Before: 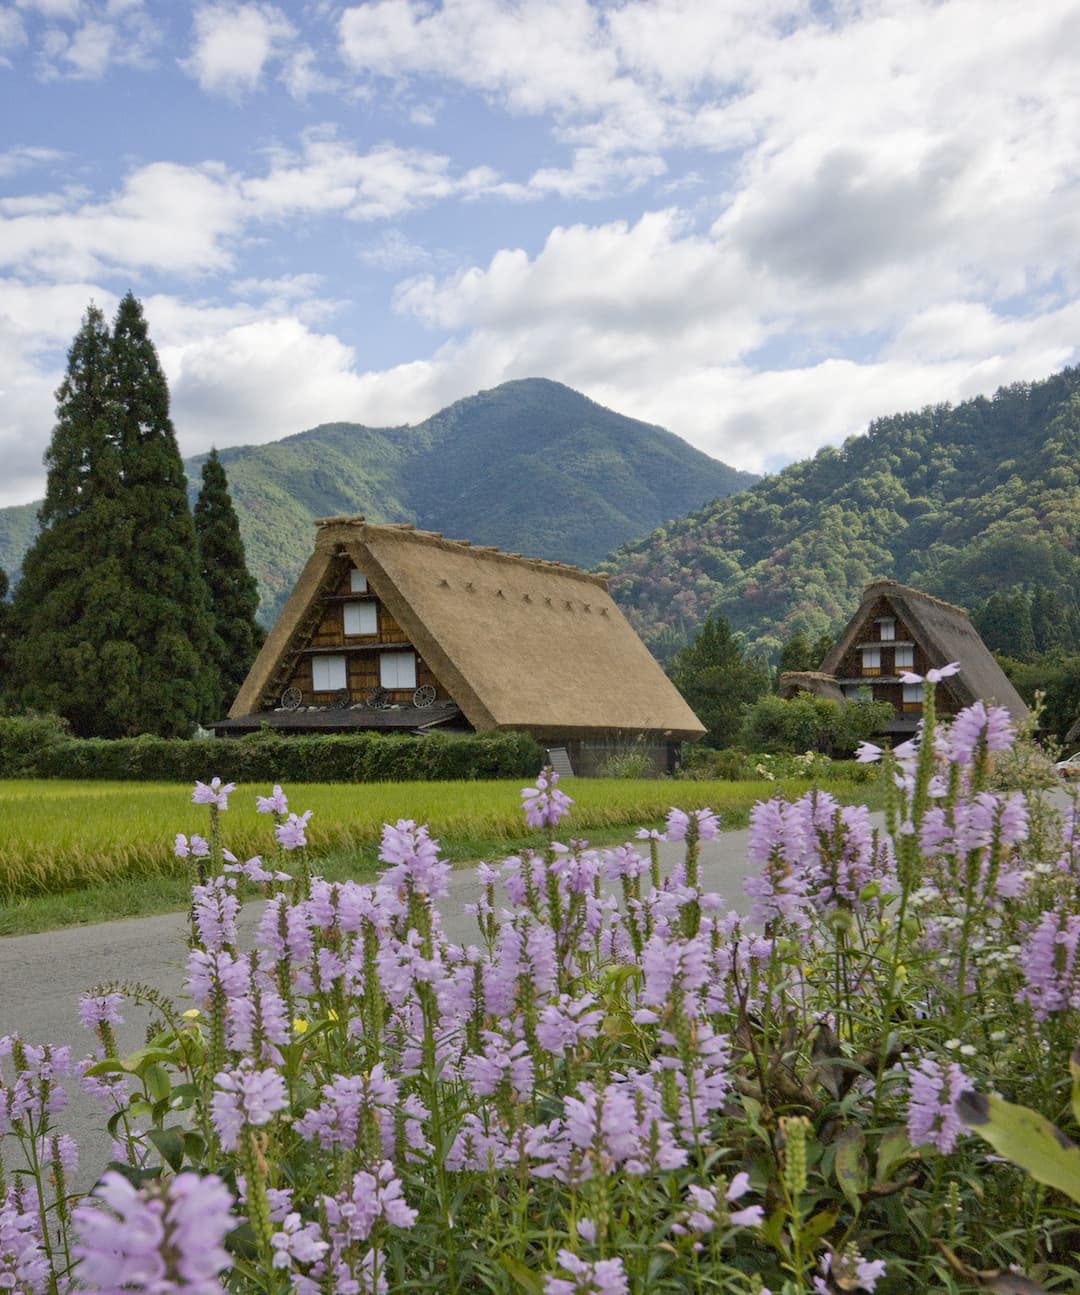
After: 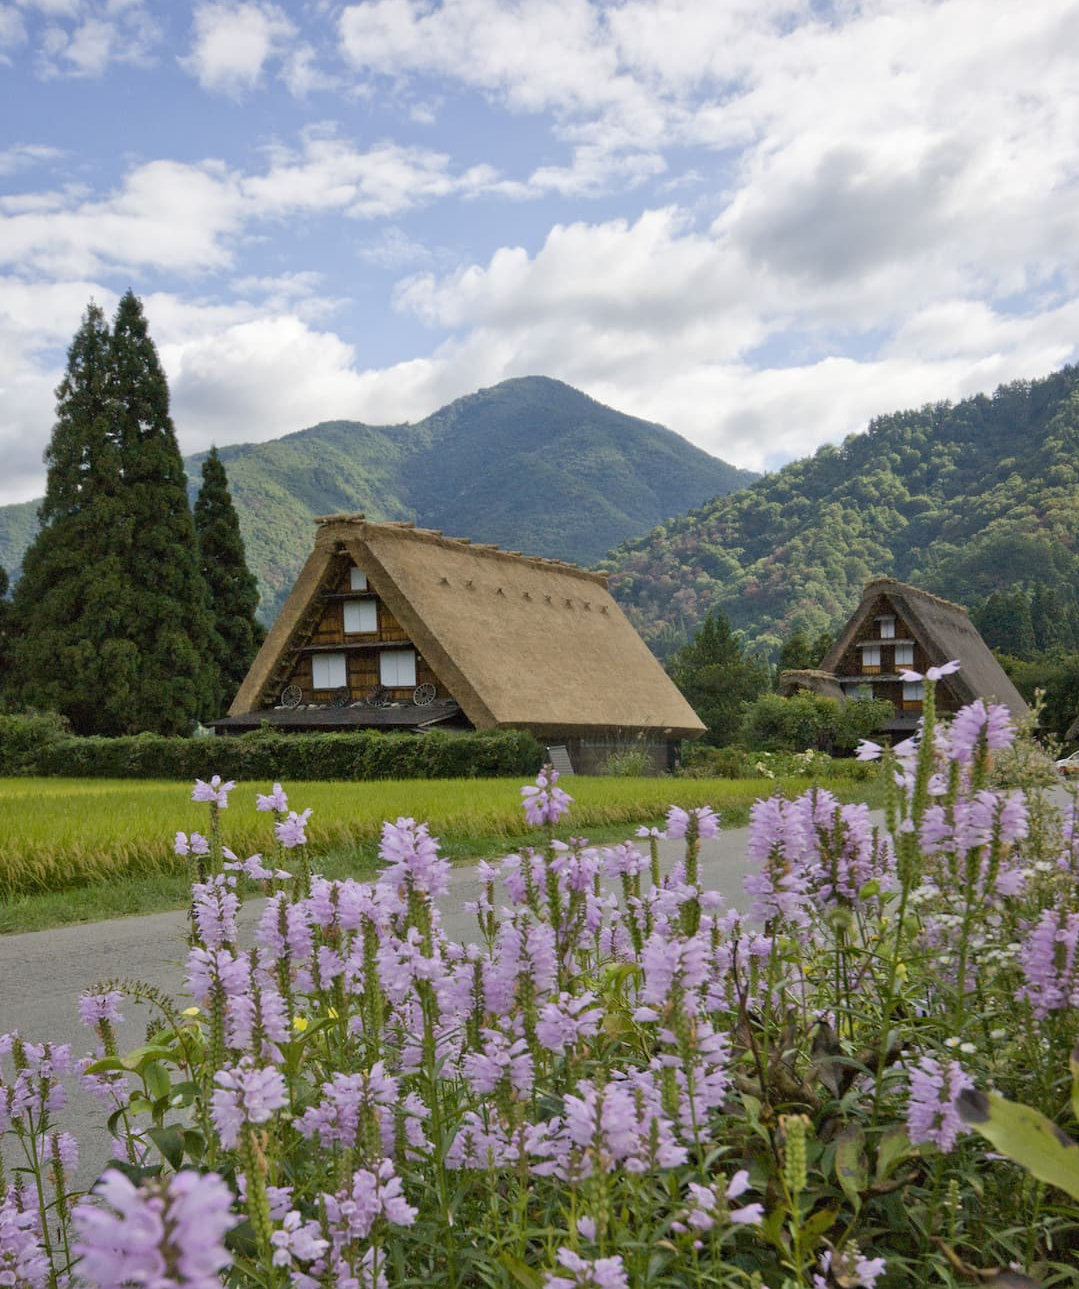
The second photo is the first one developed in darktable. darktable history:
crop: top 0.212%, bottom 0.199%
